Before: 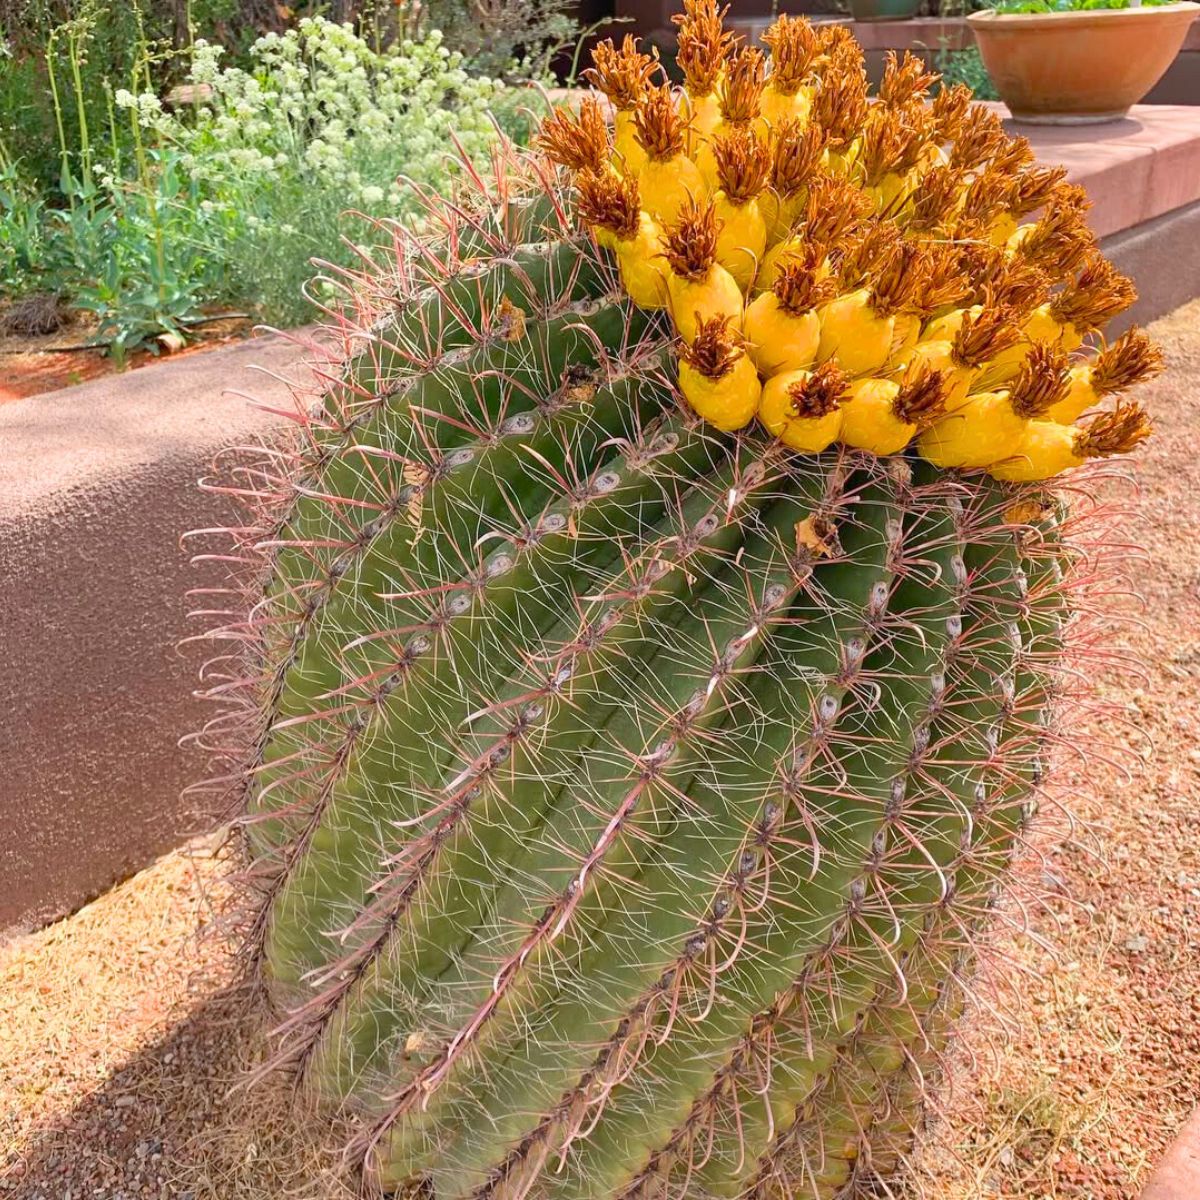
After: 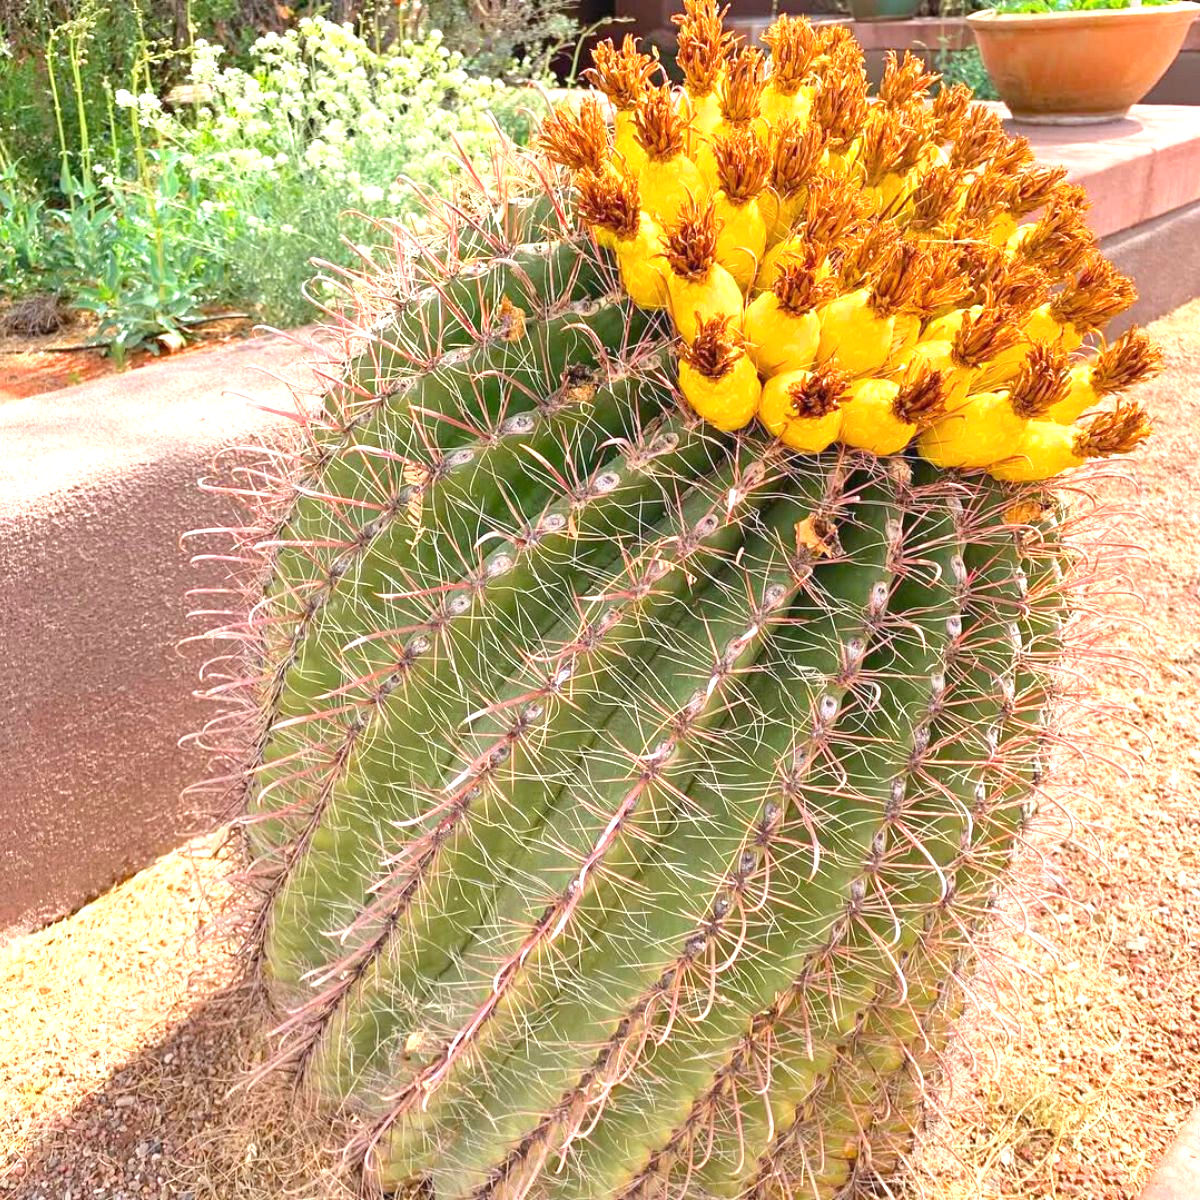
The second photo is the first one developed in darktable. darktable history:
exposure: black level correction 0, exposure 0.881 EV, compensate highlight preservation false
